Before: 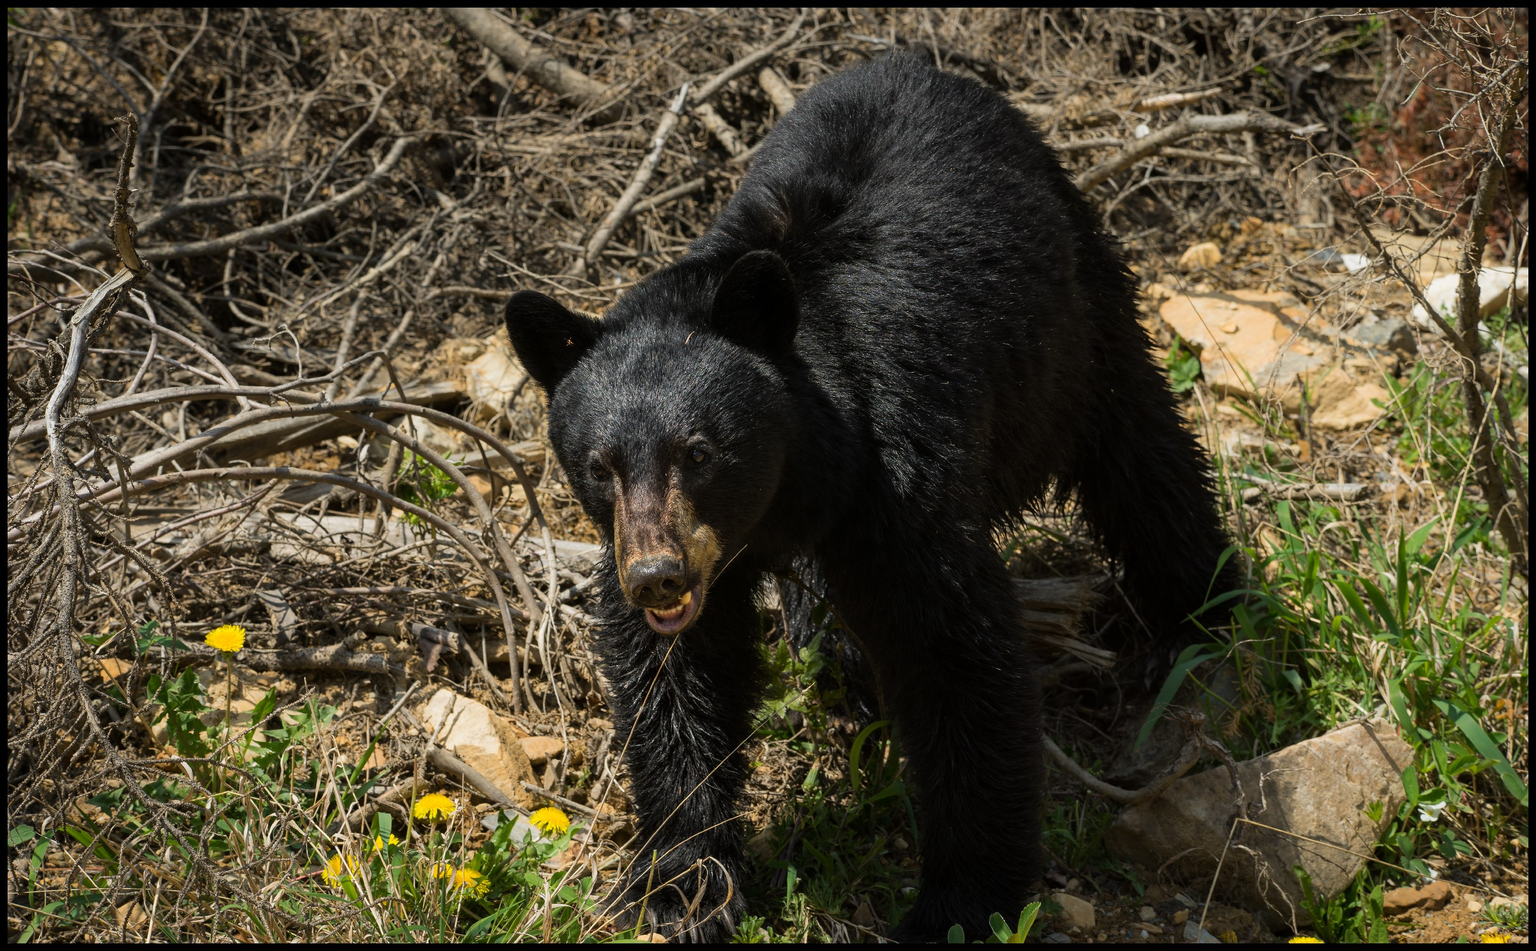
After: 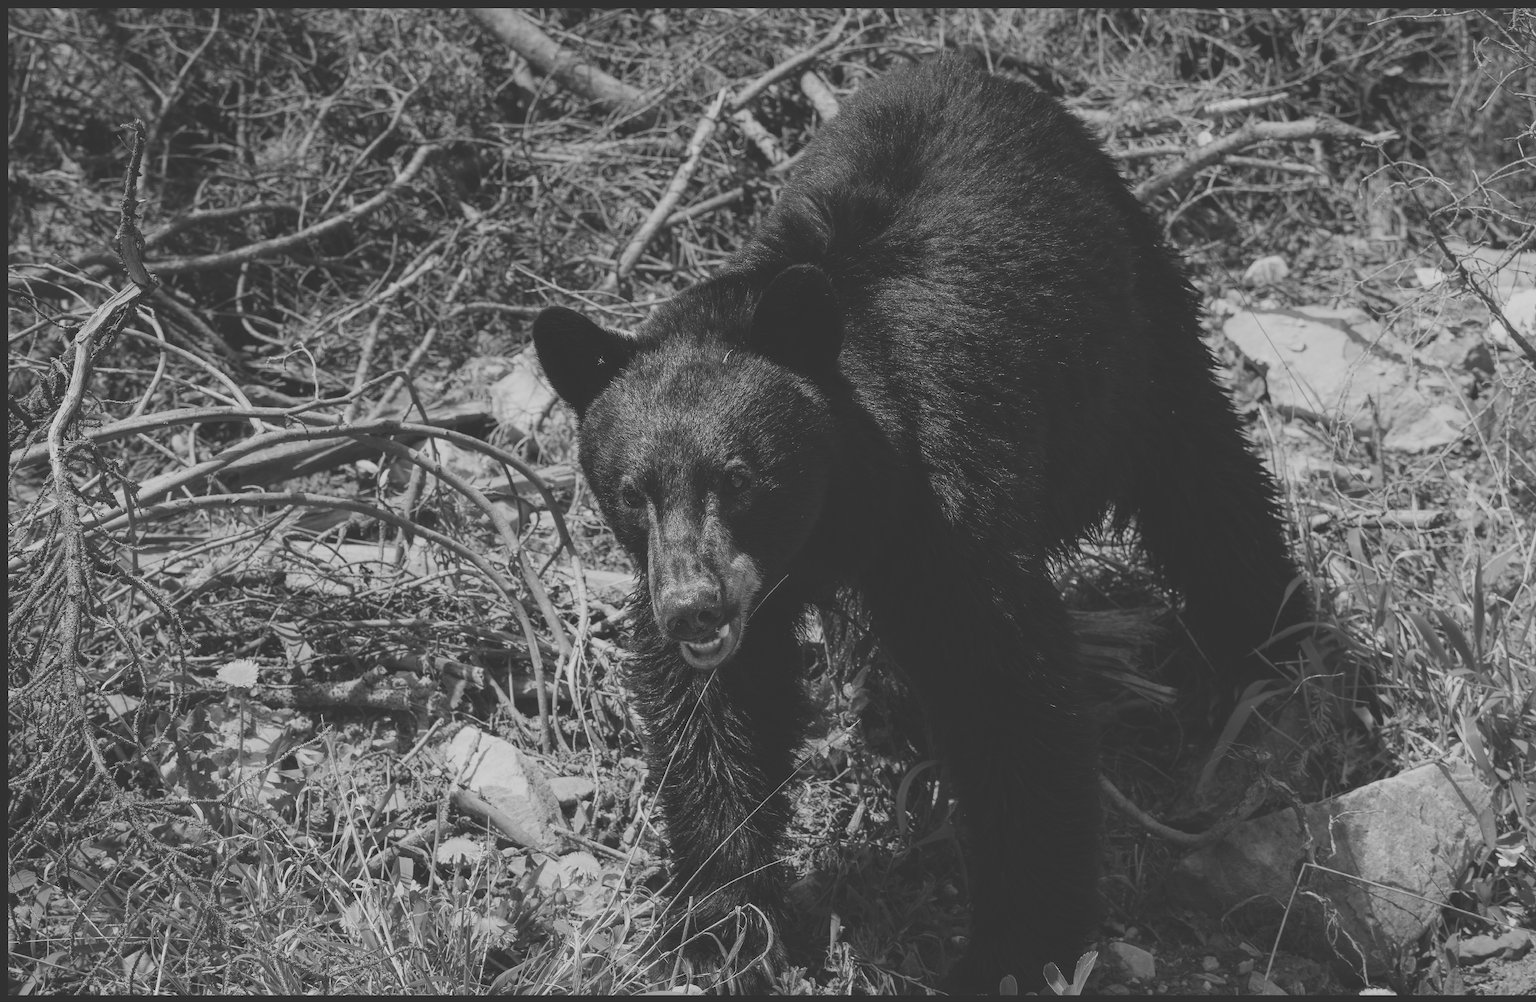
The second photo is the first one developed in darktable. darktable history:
exposure: black level correction -0.041, exposure 0.064 EV, compensate highlight preservation false
filmic rgb: black relative exposure -7.65 EV, white relative exposure 4.56 EV, hardness 3.61, color science v6 (2022)
crop and rotate: right 5.167%
monochrome: on, module defaults
